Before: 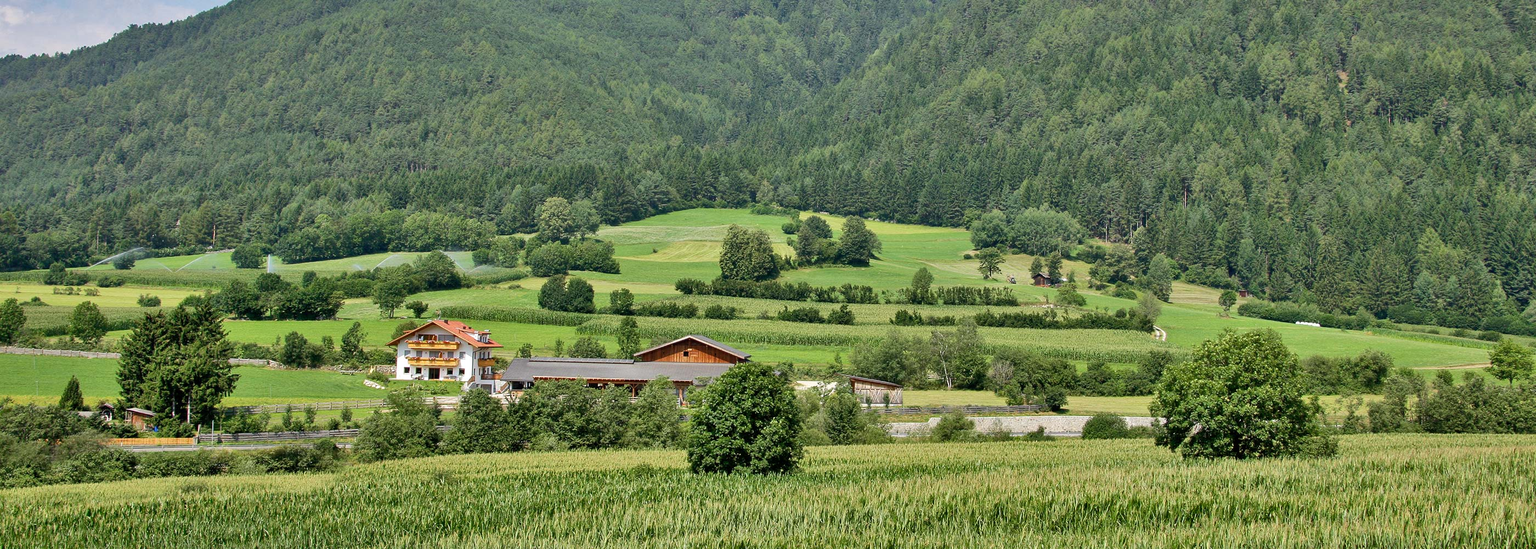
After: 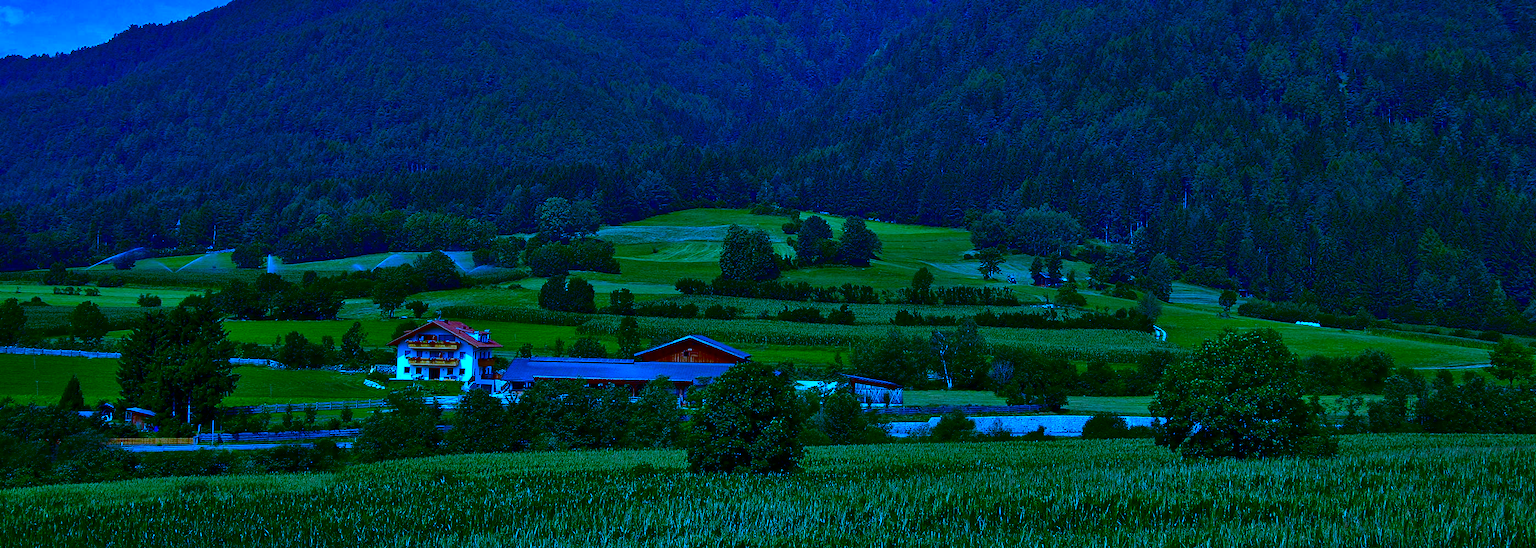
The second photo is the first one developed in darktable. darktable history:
contrast brightness saturation: brightness -1, saturation 1
white balance: red 0.766, blue 1.537
